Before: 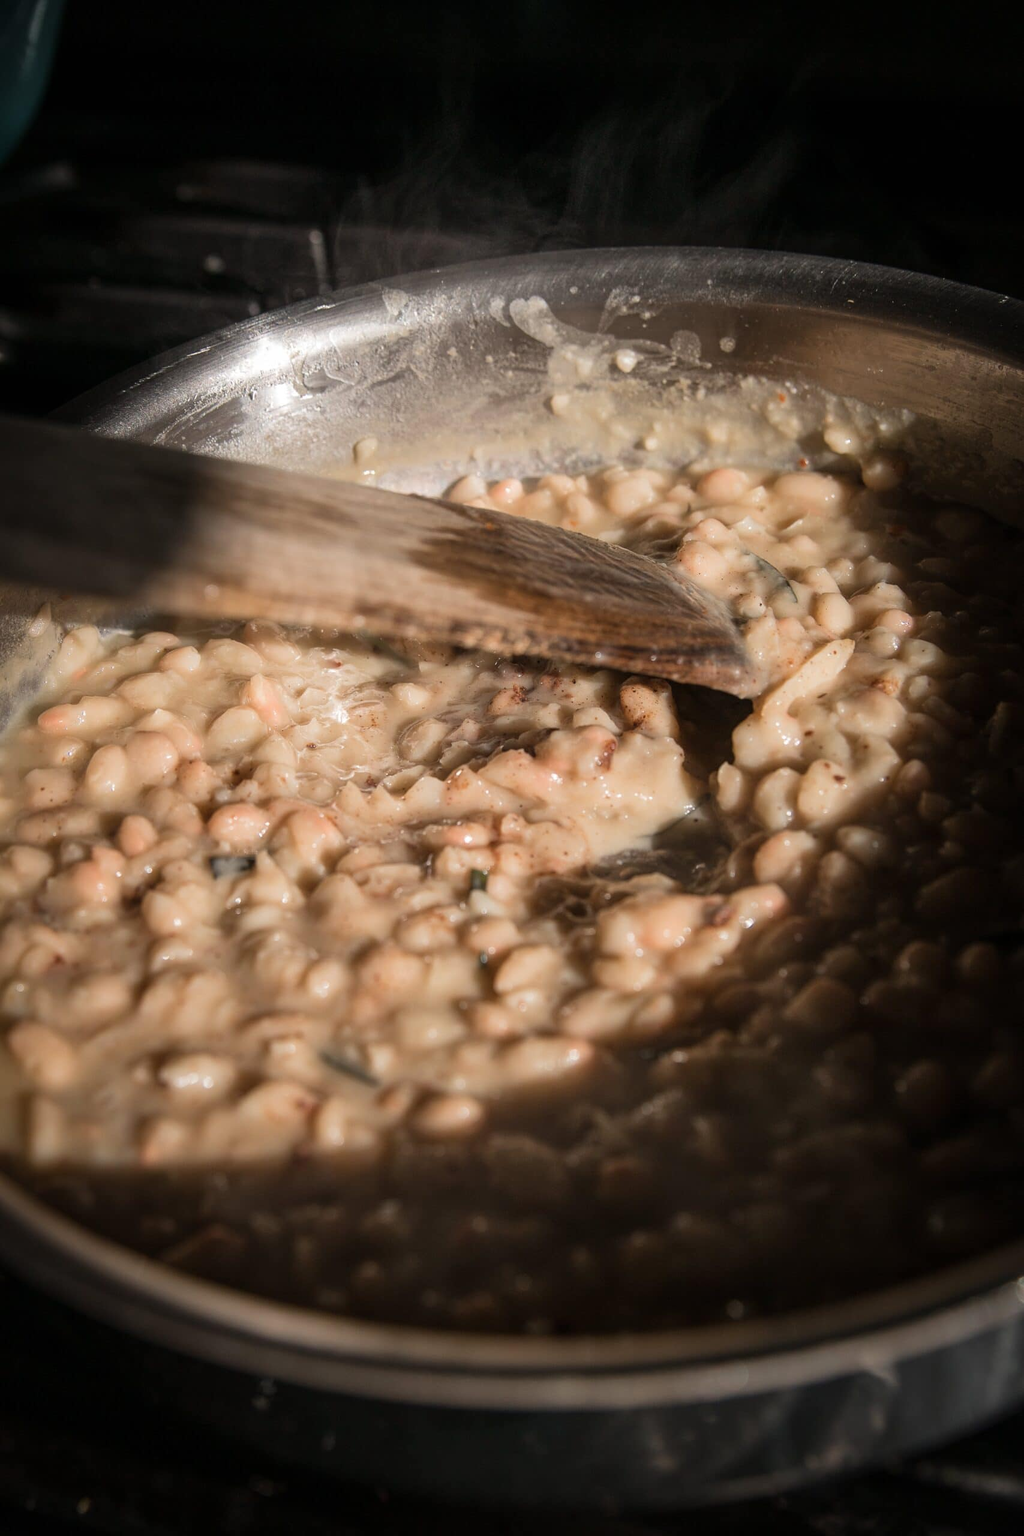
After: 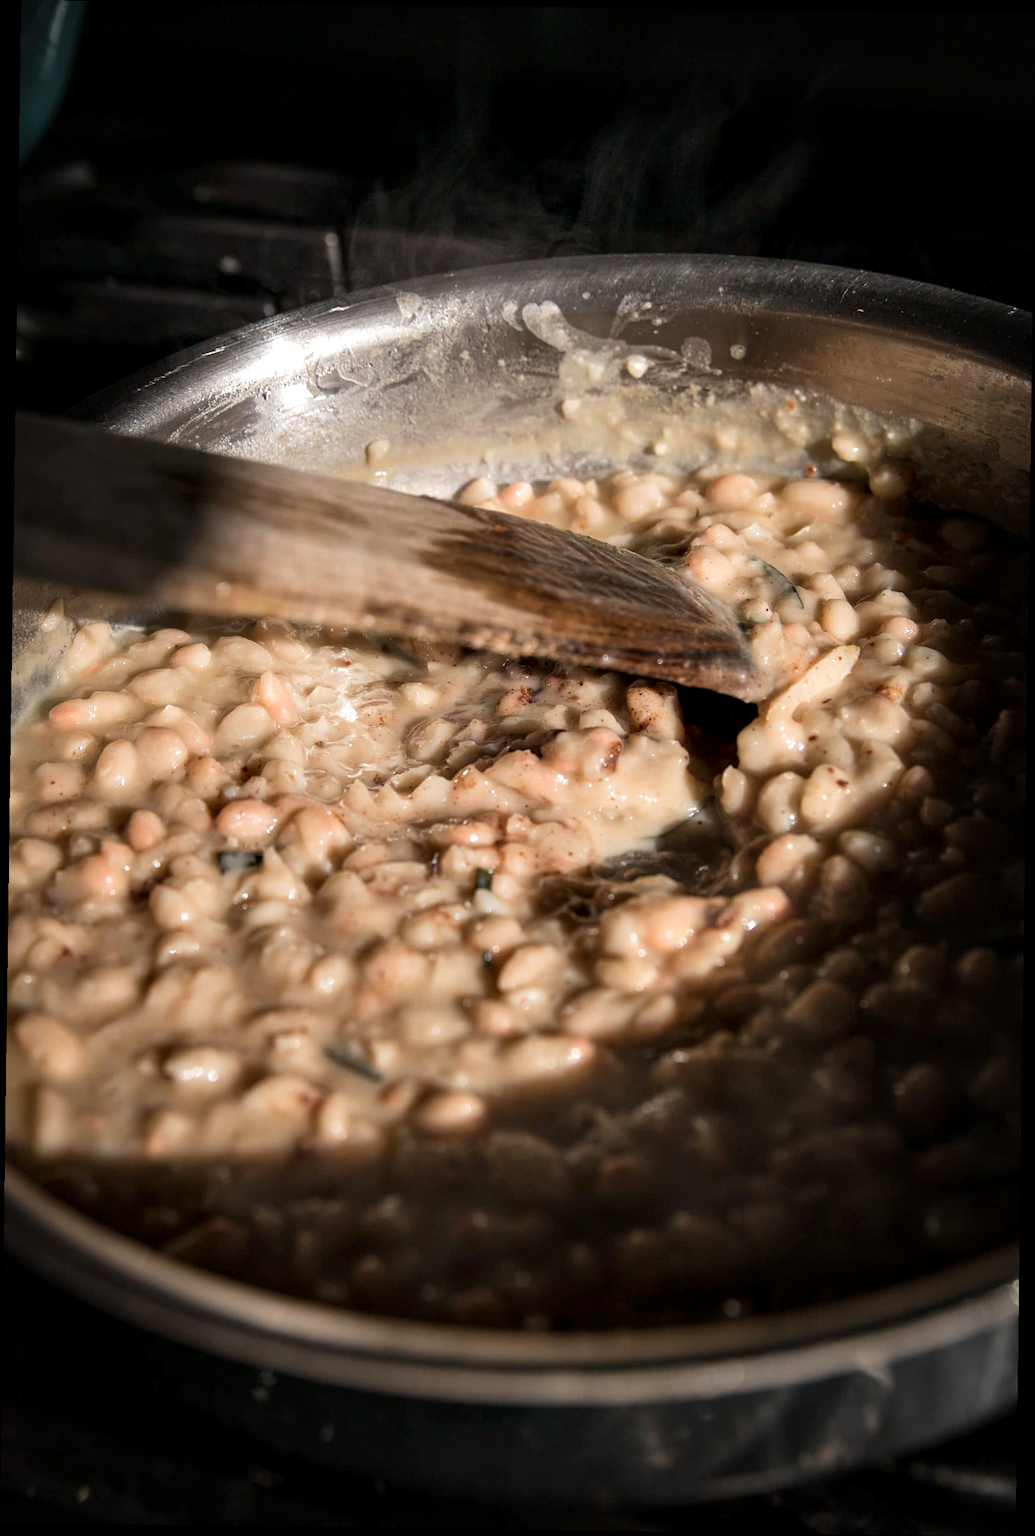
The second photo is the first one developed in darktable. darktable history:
contrast equalizer: octaves 7, y [[0.6 ×6], [0.55 ×6], [0 ×6], [0 ×6], [0 ×6]], mix 0.53
rotate and perspective: rotation 0.8°, automatic cropping off
